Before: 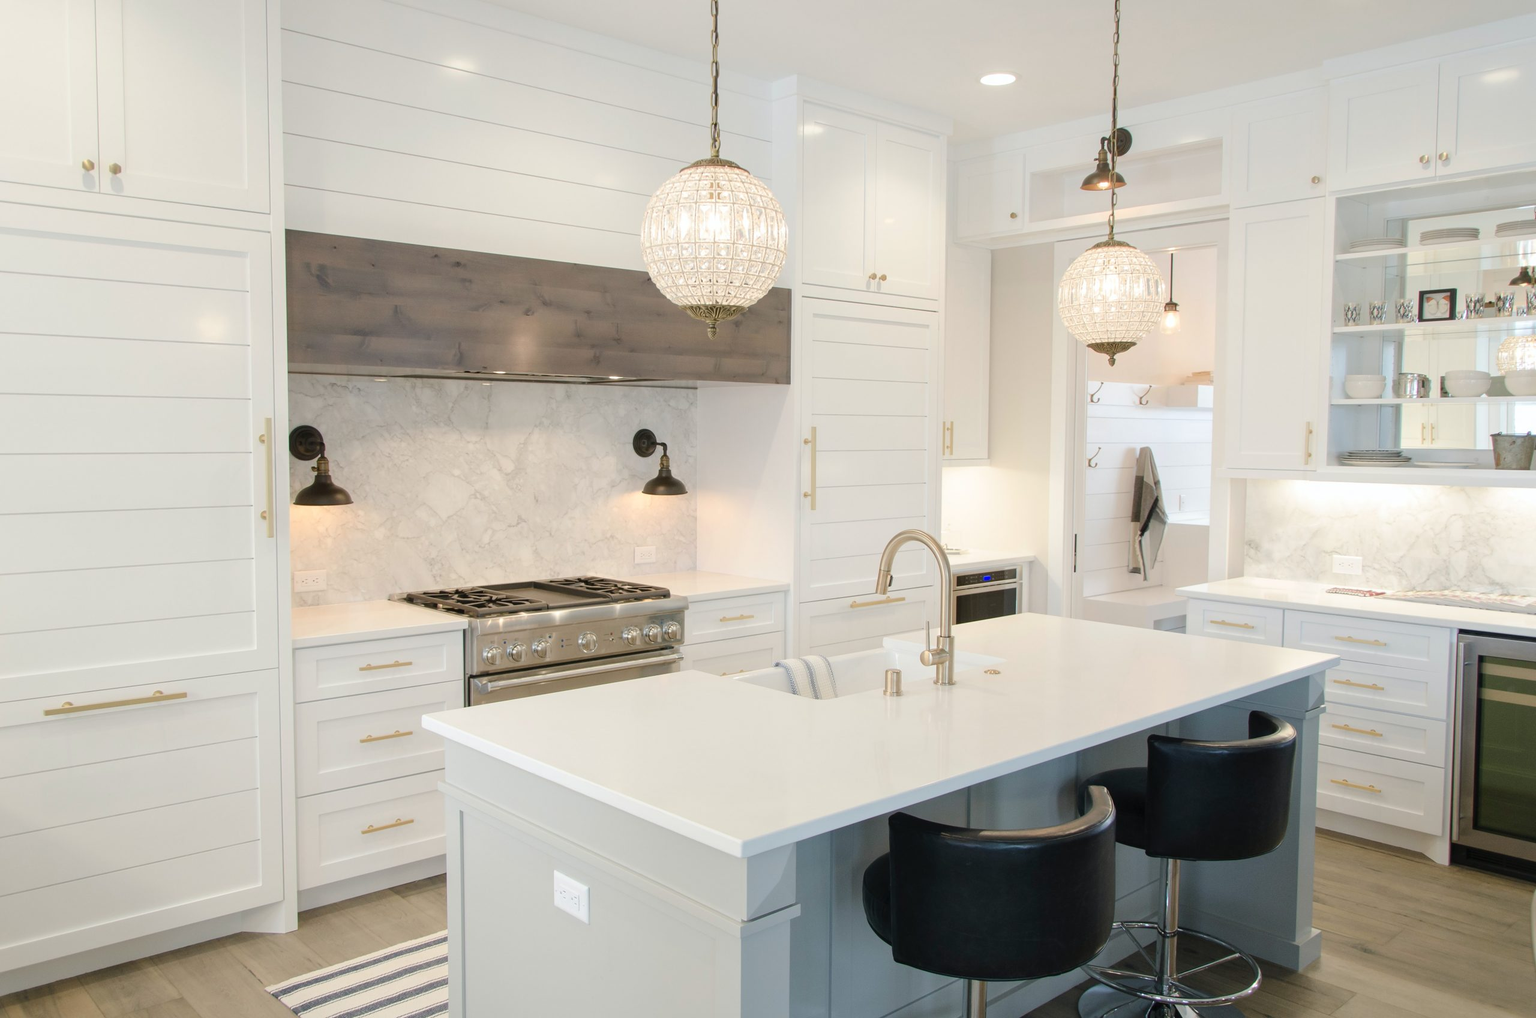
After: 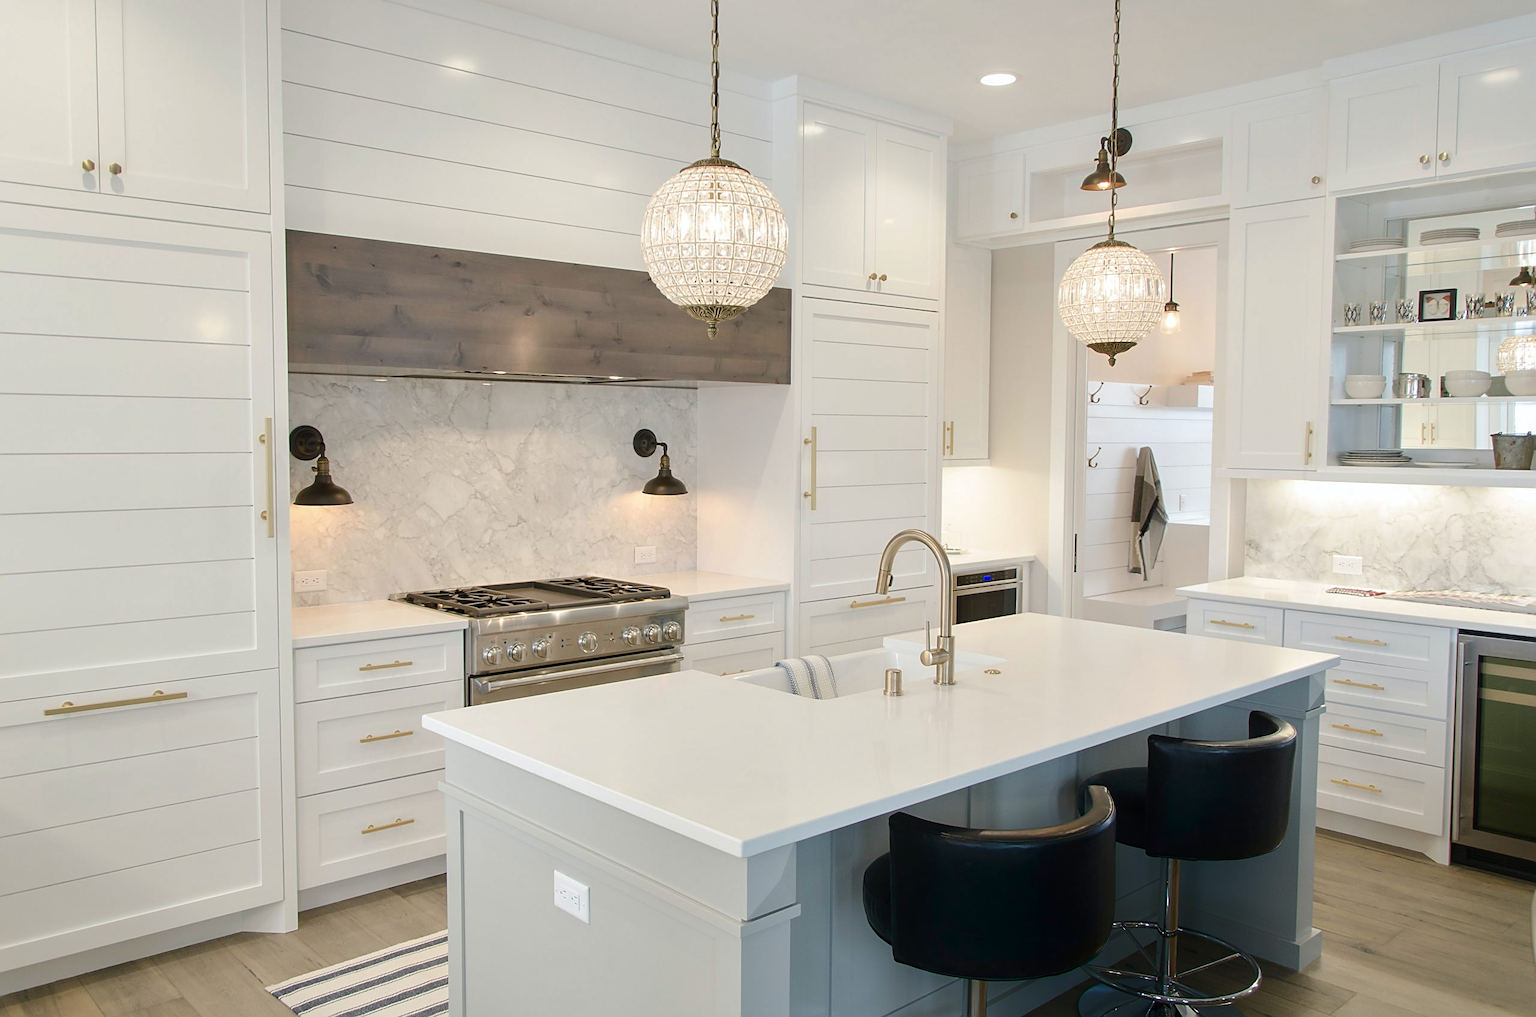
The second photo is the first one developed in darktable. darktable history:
shadows and highlights: shadows -88.47, highlights -37.27, soften with gaussian
sharpen: on, module defaults
